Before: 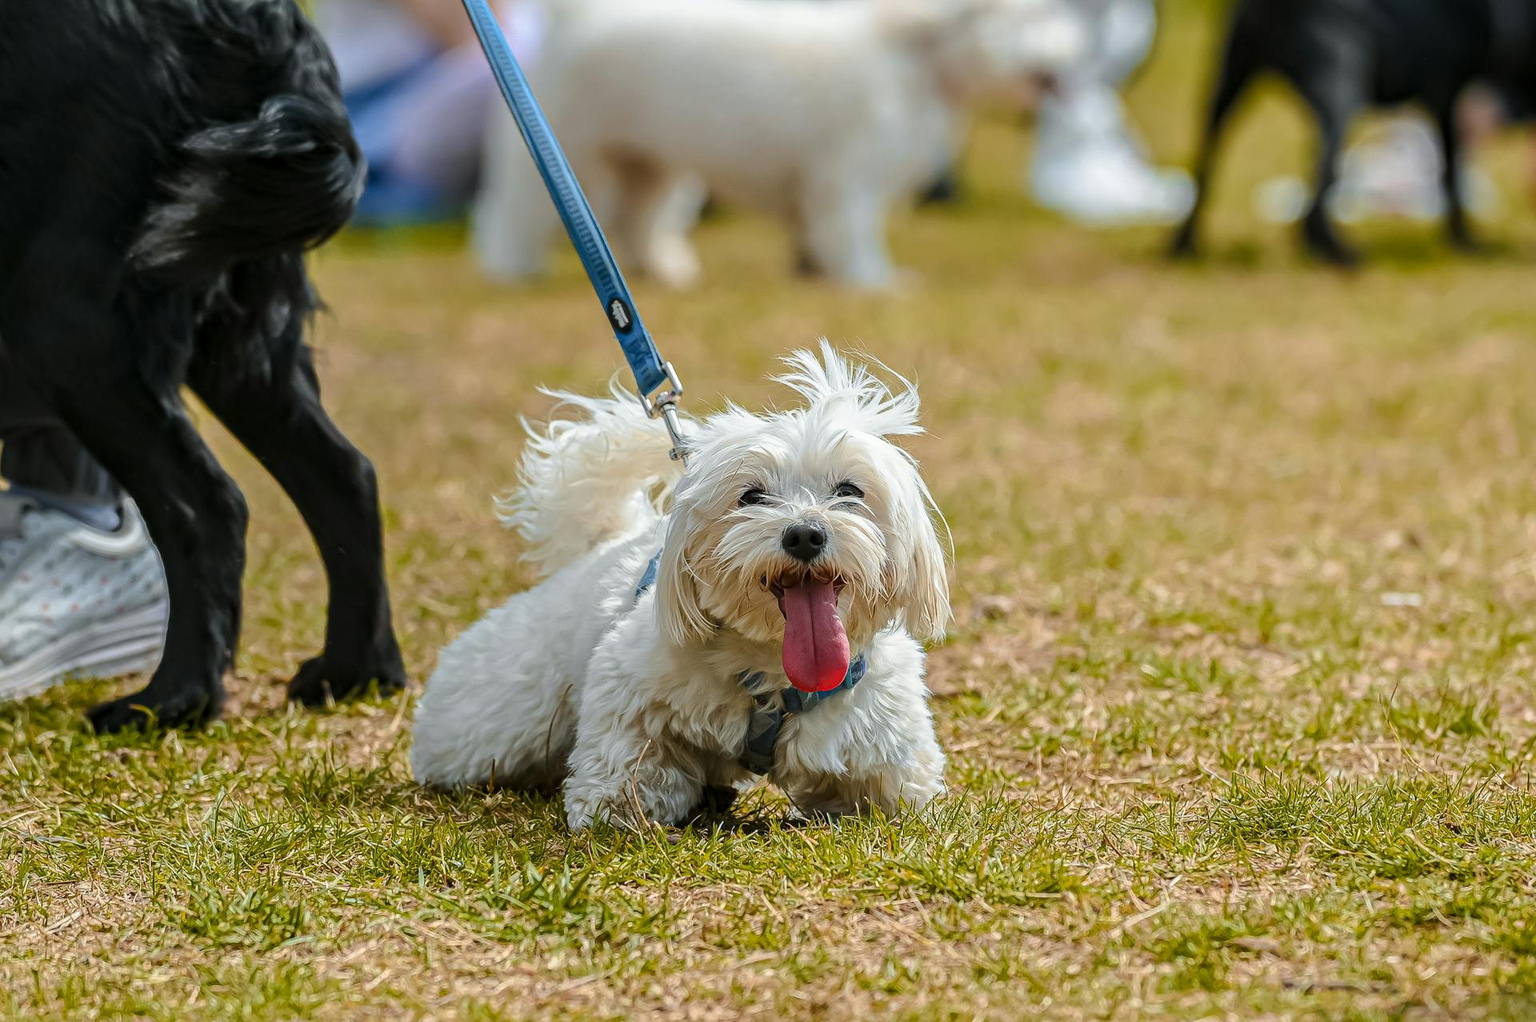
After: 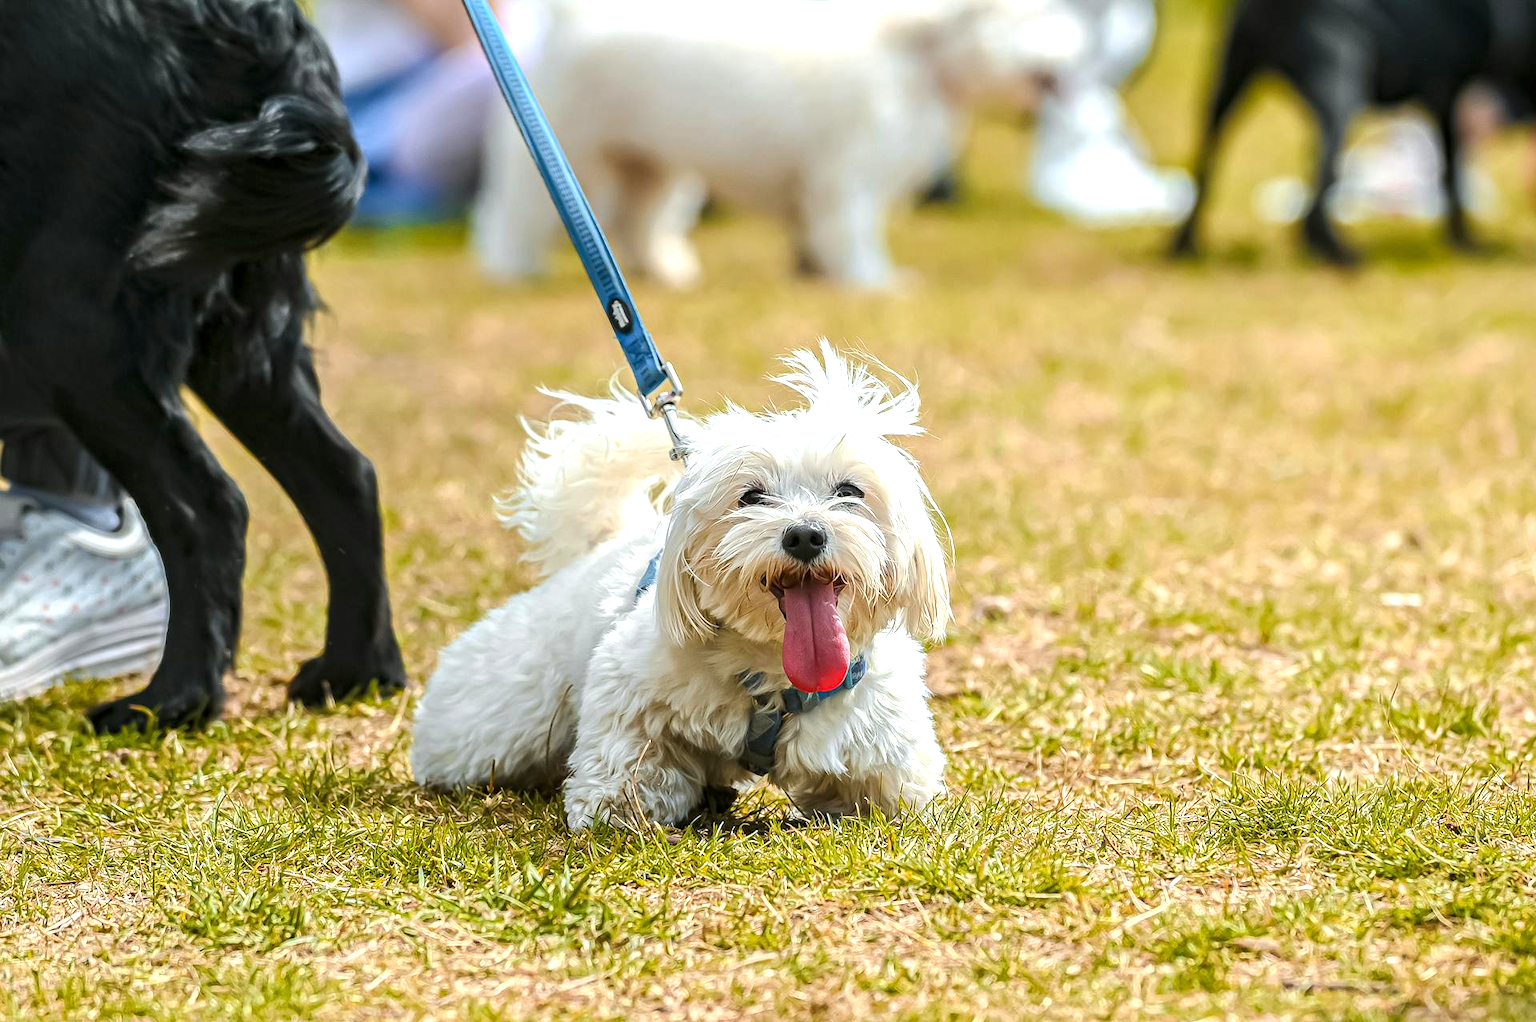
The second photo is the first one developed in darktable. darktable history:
exposure: exposure 0.78 EV, compensate highlight preservation false
